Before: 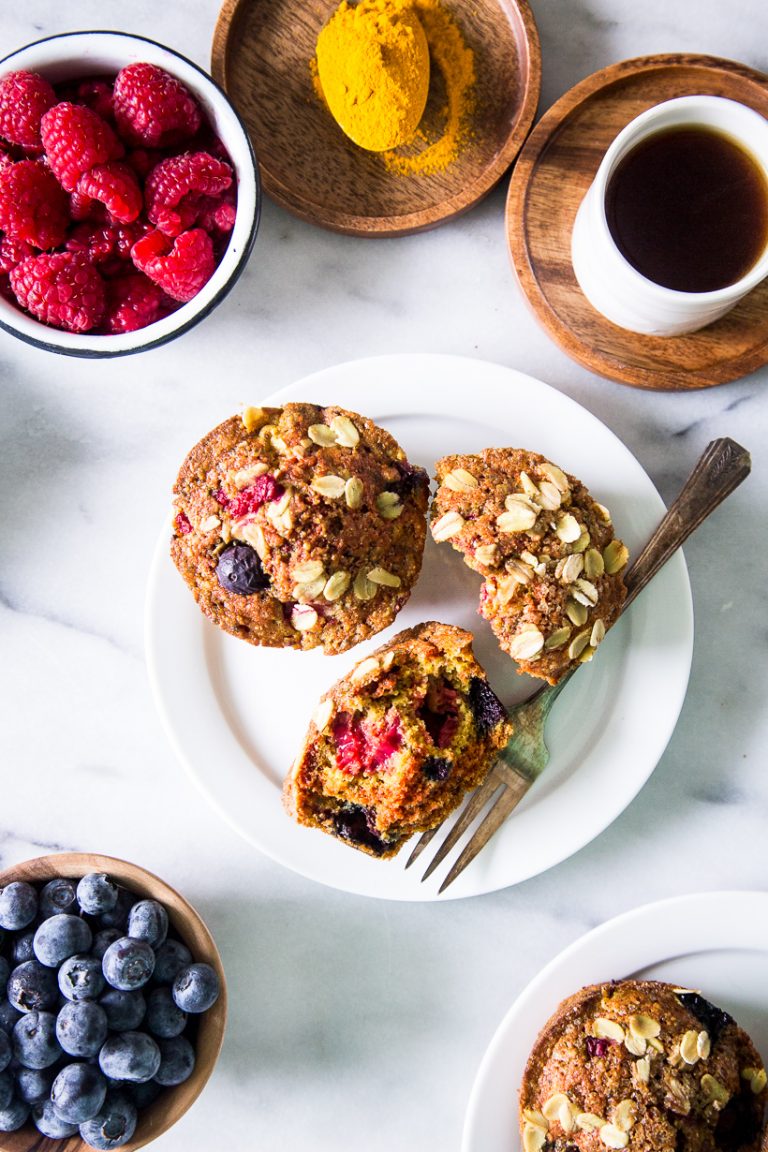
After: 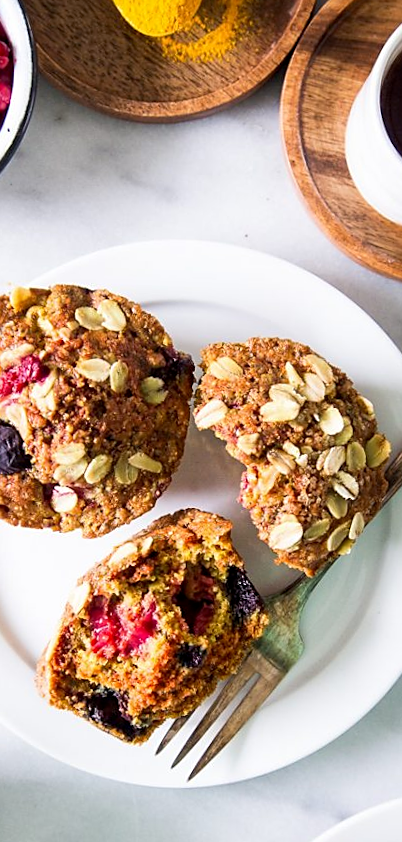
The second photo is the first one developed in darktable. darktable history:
crop: left 32.075%, top 10.976%, right 18.355%, bottom 17.596%
sharpen: radius 1.864, amount 0.398, threshold 1.271
exposure: black level correction 0.002, compensate highlight preservation false
rotate and perspective: rotation 2.17°, automatic cropping off
